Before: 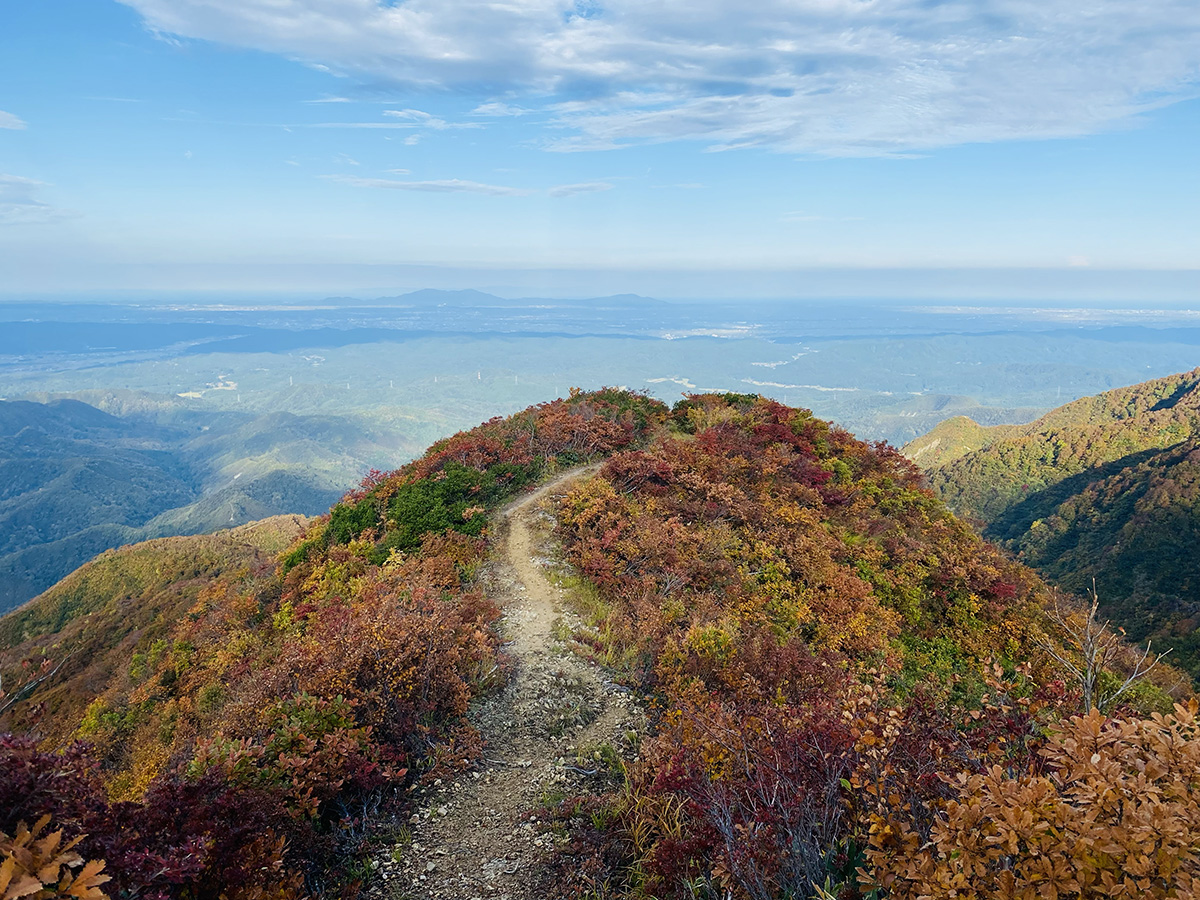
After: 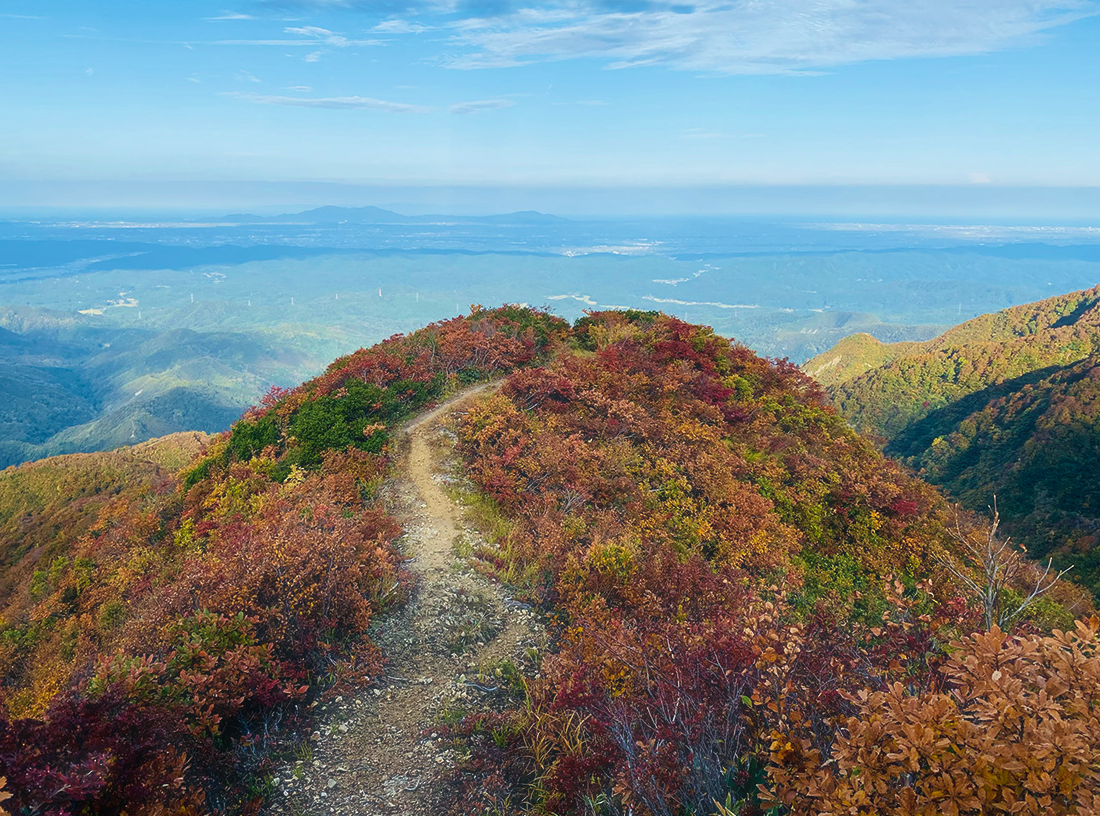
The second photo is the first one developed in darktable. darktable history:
crop and rotate: left 8.262%, top 9.226%
haze removal: strength -0.1, adaptive false
velvia: strength 30%
base curve: curves: ch0 [(0, 0) (0.303, 0.277) (1, 1)]
